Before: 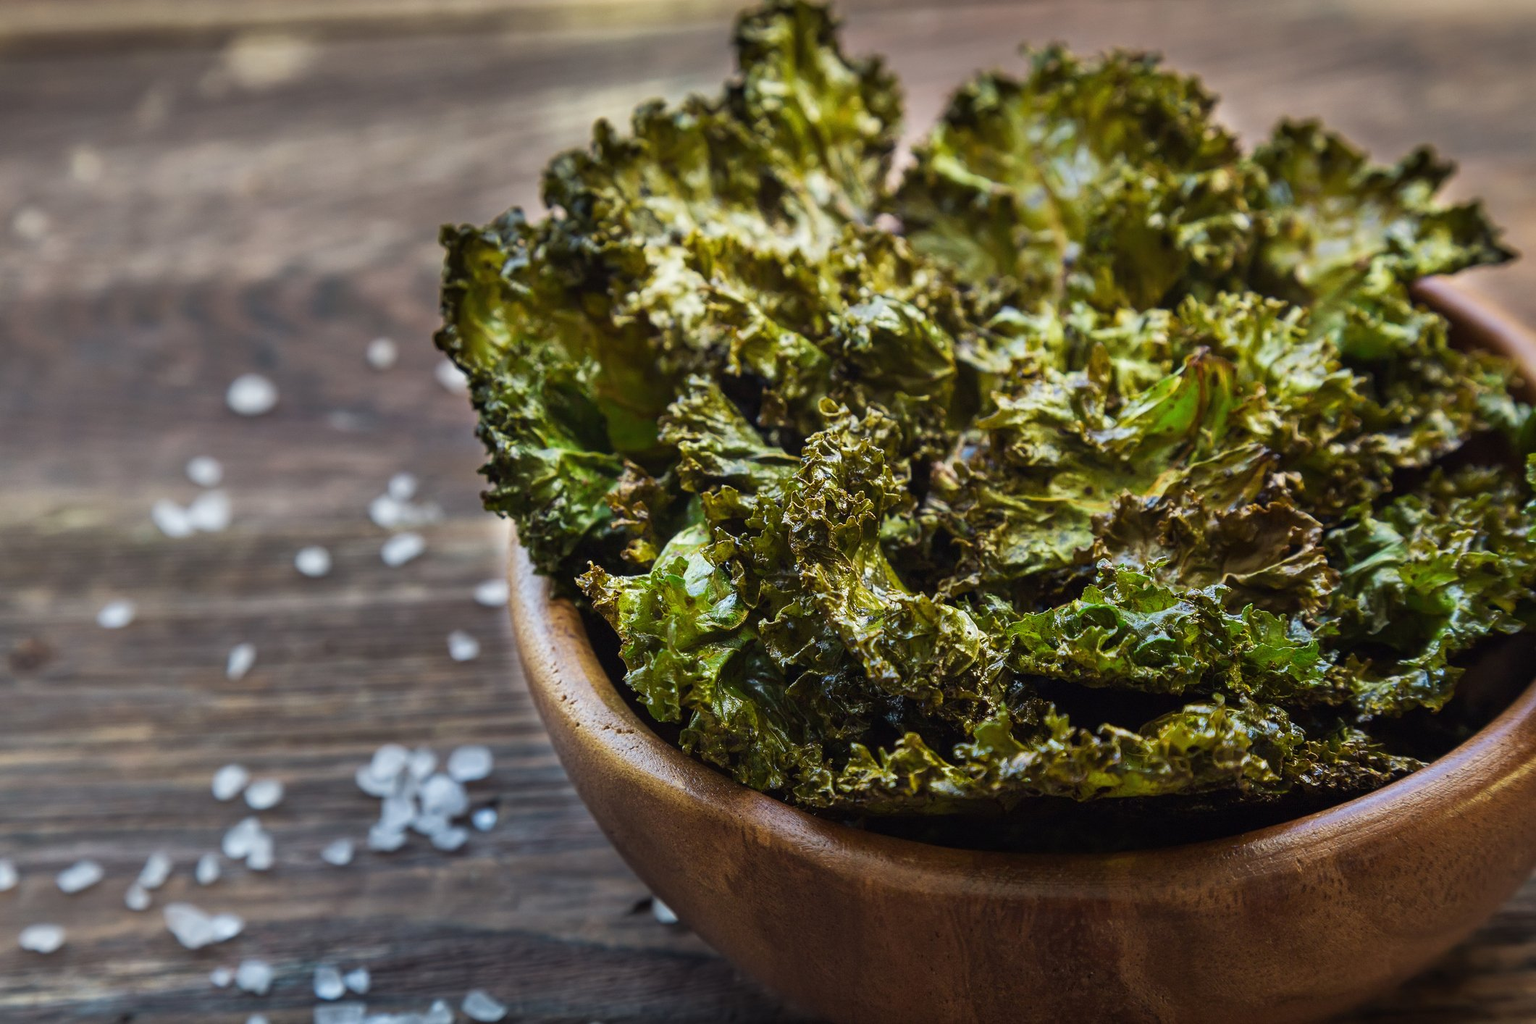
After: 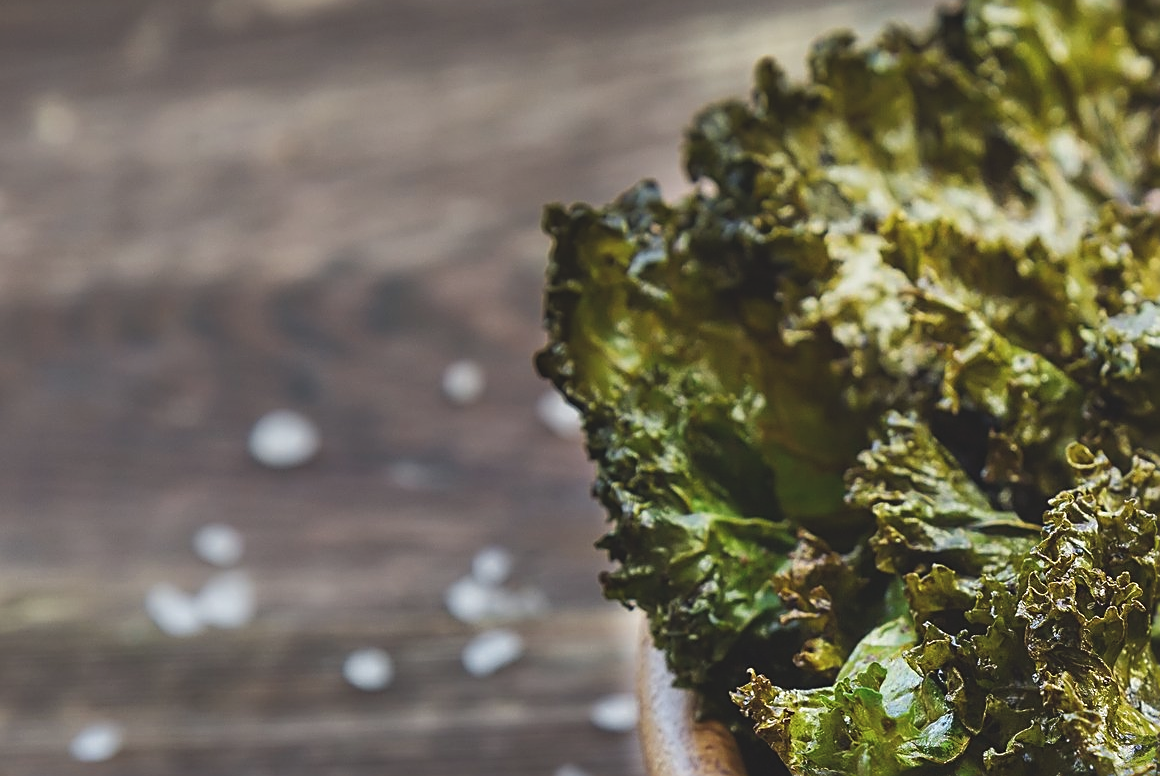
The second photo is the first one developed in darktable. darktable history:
sharpen: amount 0.6
crop and rotate: left 3.047%, top 7.509%, right 42.236%, bottom 37.598%
exposure: black level correction -0.014, exposure -0.193 EV, compensate highlight preservation false
